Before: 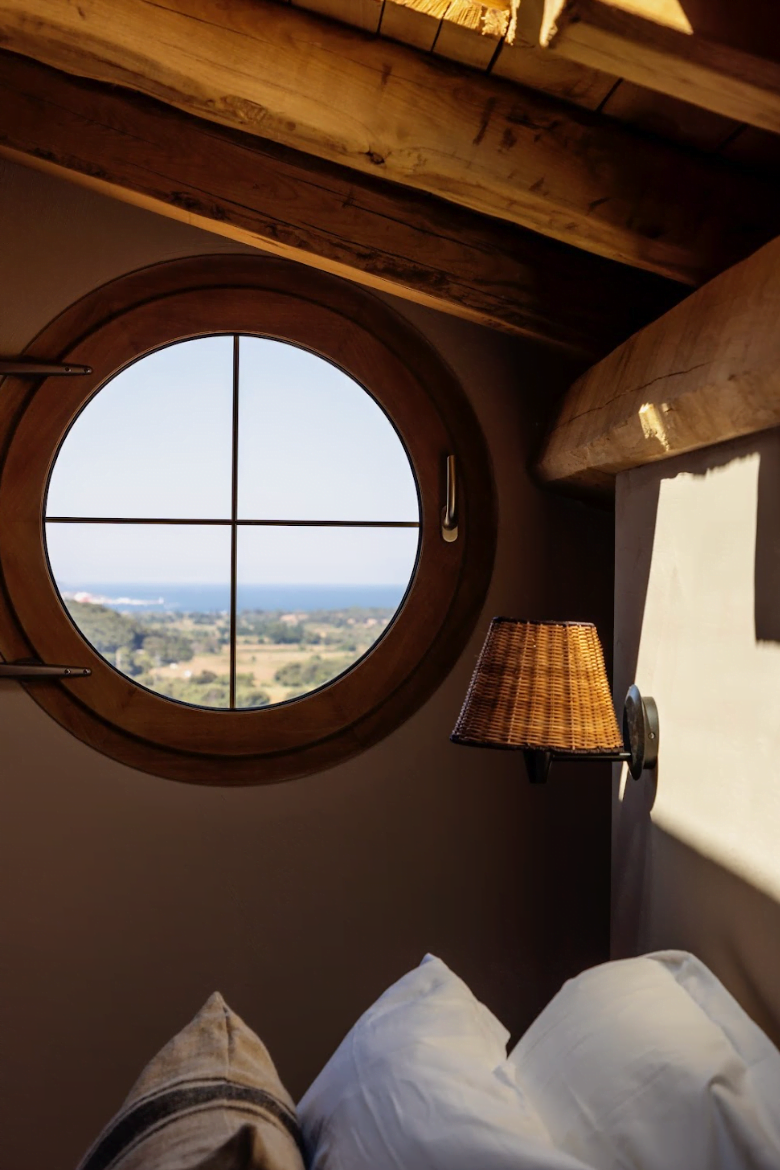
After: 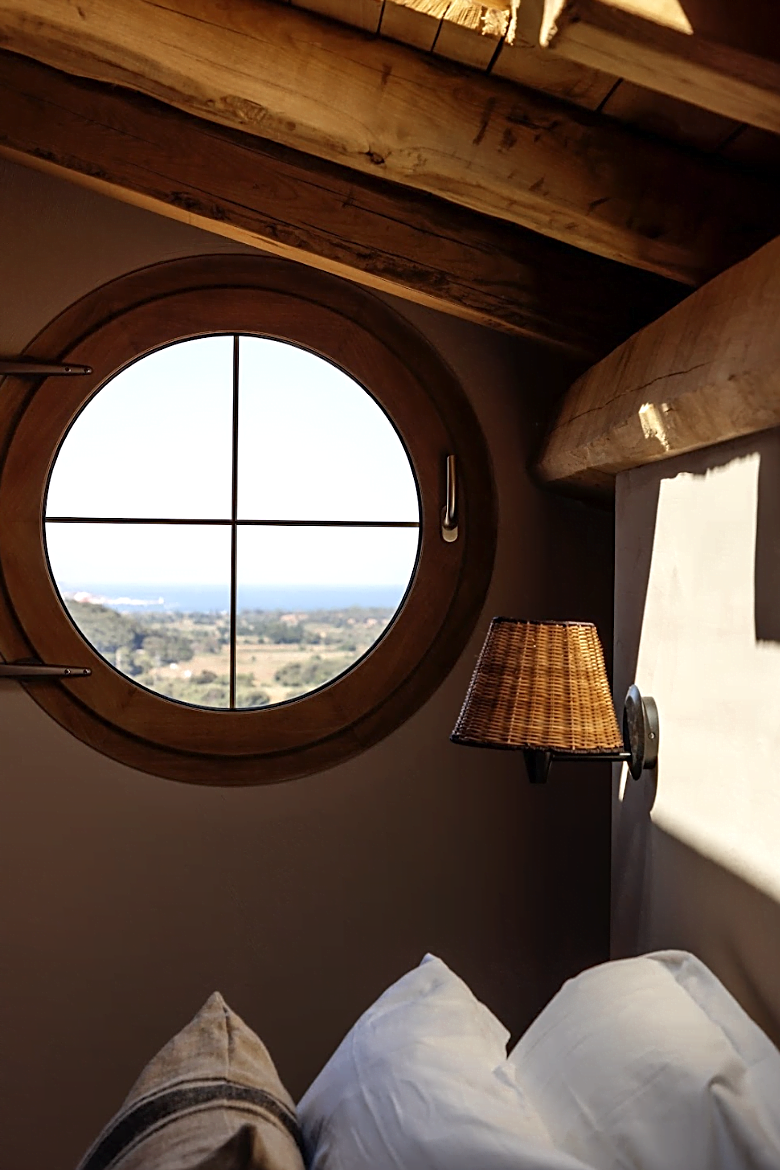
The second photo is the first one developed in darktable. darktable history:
sharpen: on, module defaults
tone equalizer: edges refinement/feathering 500, mask exposure compensation -1.57 EV, preserve details no
exposure: exposure 0.296 EV, compensate highlight preservation false
color zones: curves: ch0 [(0, 0.5) (0.125, 0.4) (0.25, 0.5) (0.375, 0.4) (0.5, 0.4) (0.625, 0.6) (0.75, 0.6) (0.875, 0.5)]; ch1 [(0, 0.35) (0.125, 0.45) (0.25, 0.35) (0.375, 0.35) (0.5, 0.35) (0.625, 0.35) (0.75, 0.45) (0.875, 0.35)]; ch2 [(0, 0.6) (0.125, 0.5) (0.25, 0.5) (0.375, 0.6) (0.5, 0.6) (0.625, 0.5) (0.75, 0.5) (0.875, 0.5)]
